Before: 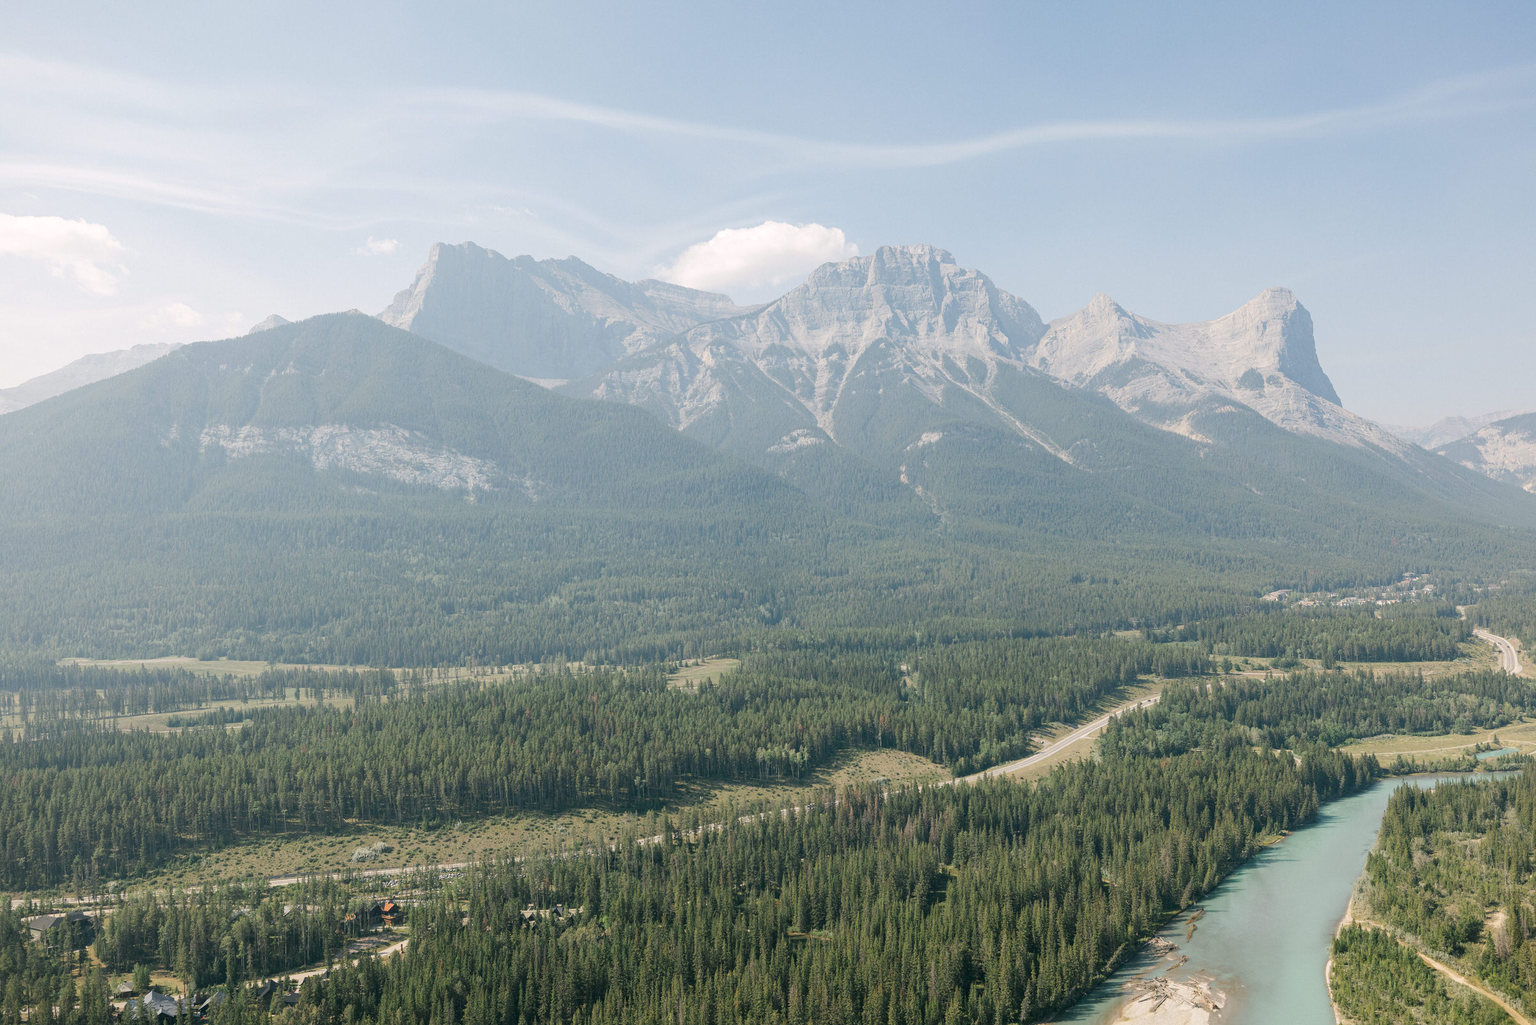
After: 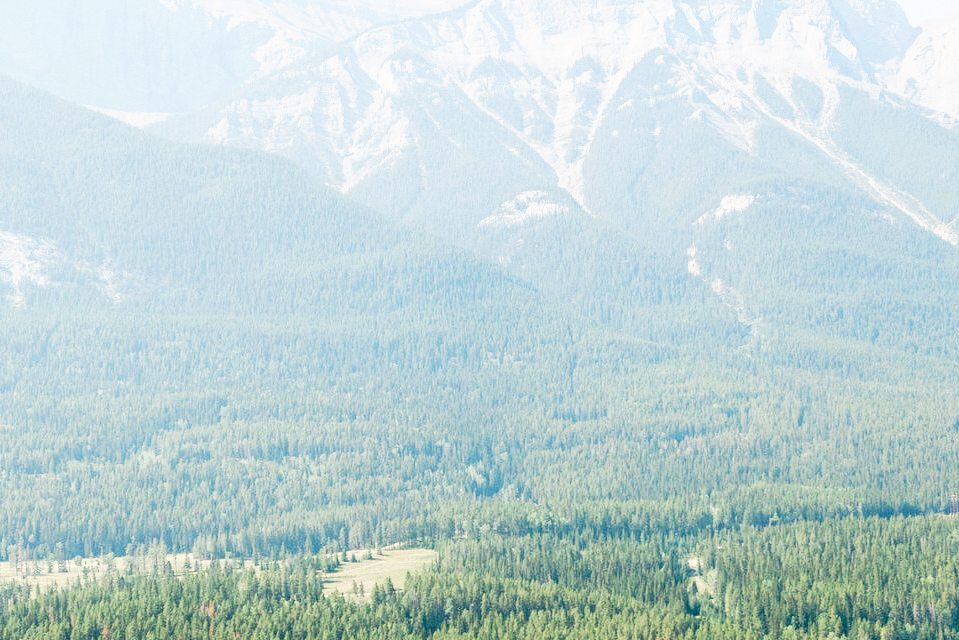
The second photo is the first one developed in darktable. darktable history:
crop: left 30%, top 30%, right 30%, bottom 30%
base curve: curves: ch0 [(0, 0) (0.007, 0.004) (0.027, 0.03) (0.046, 0.07) (0.207, 0.54) (0.442, 0.872) (0.673, 0.972) (1, 1)], preserve colors none
color contrast: green-magenta contrast 1.2, blue-yellow contrast 1.2
